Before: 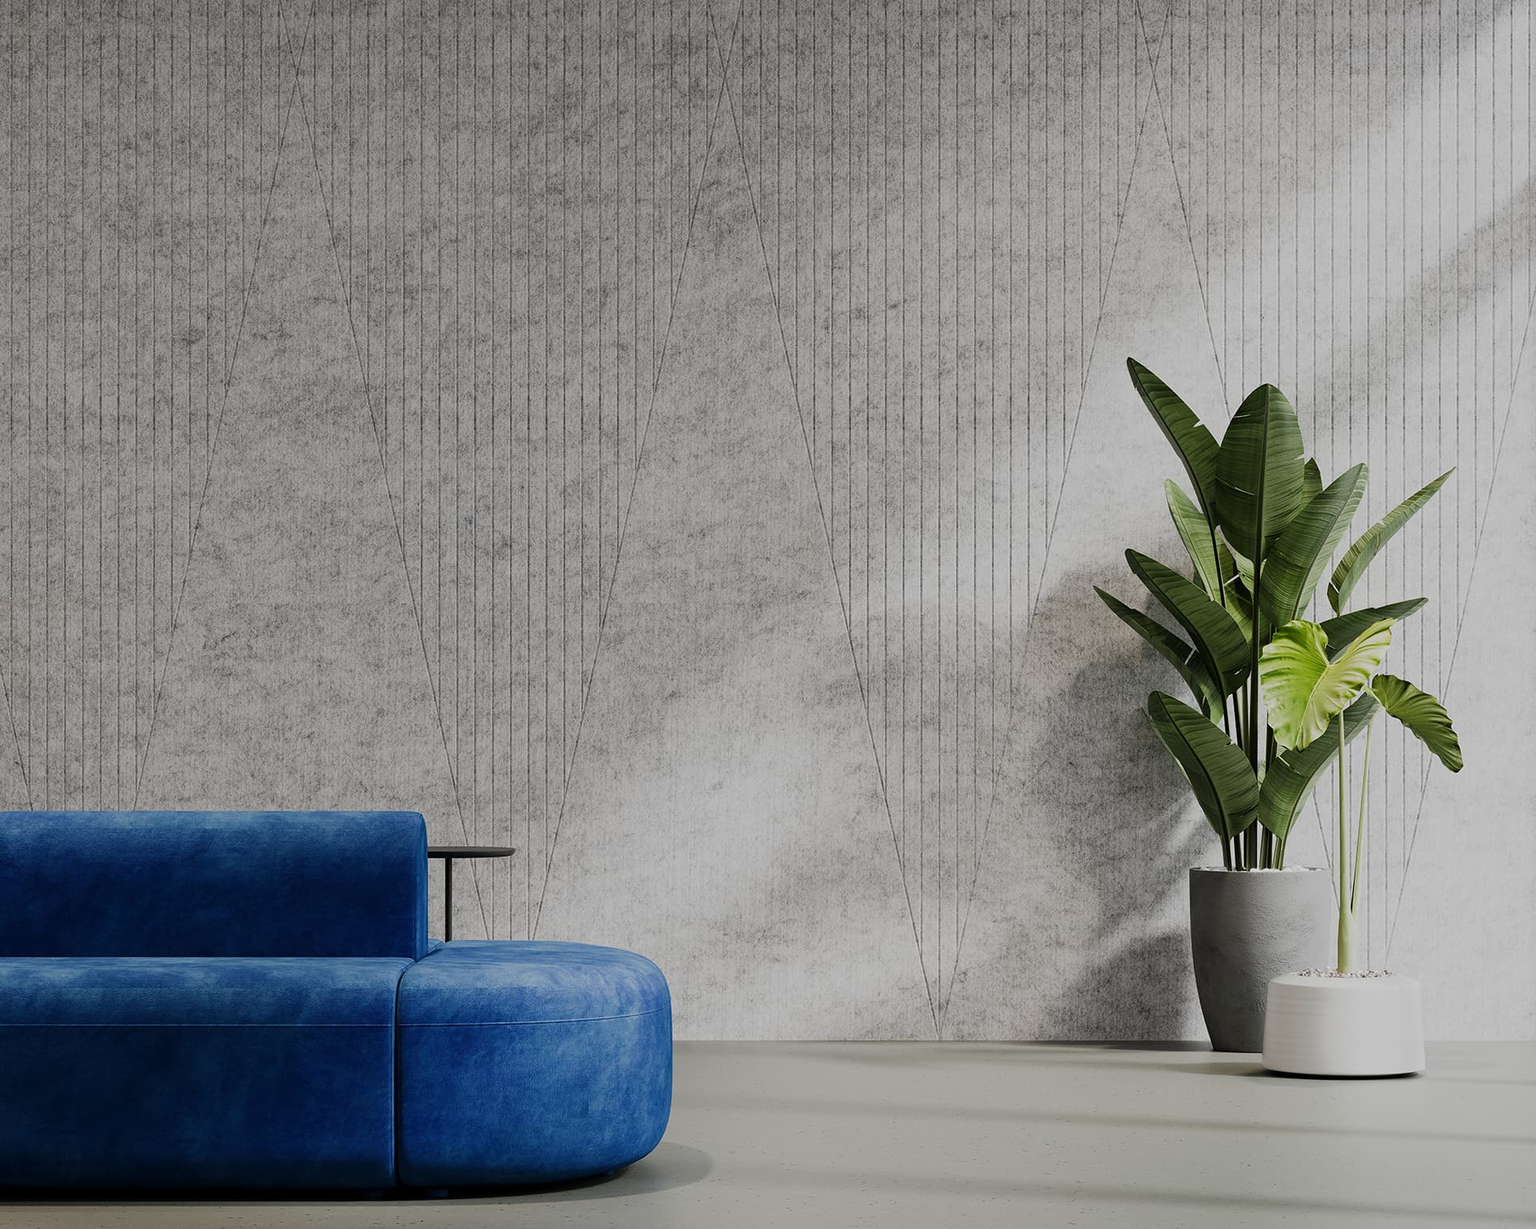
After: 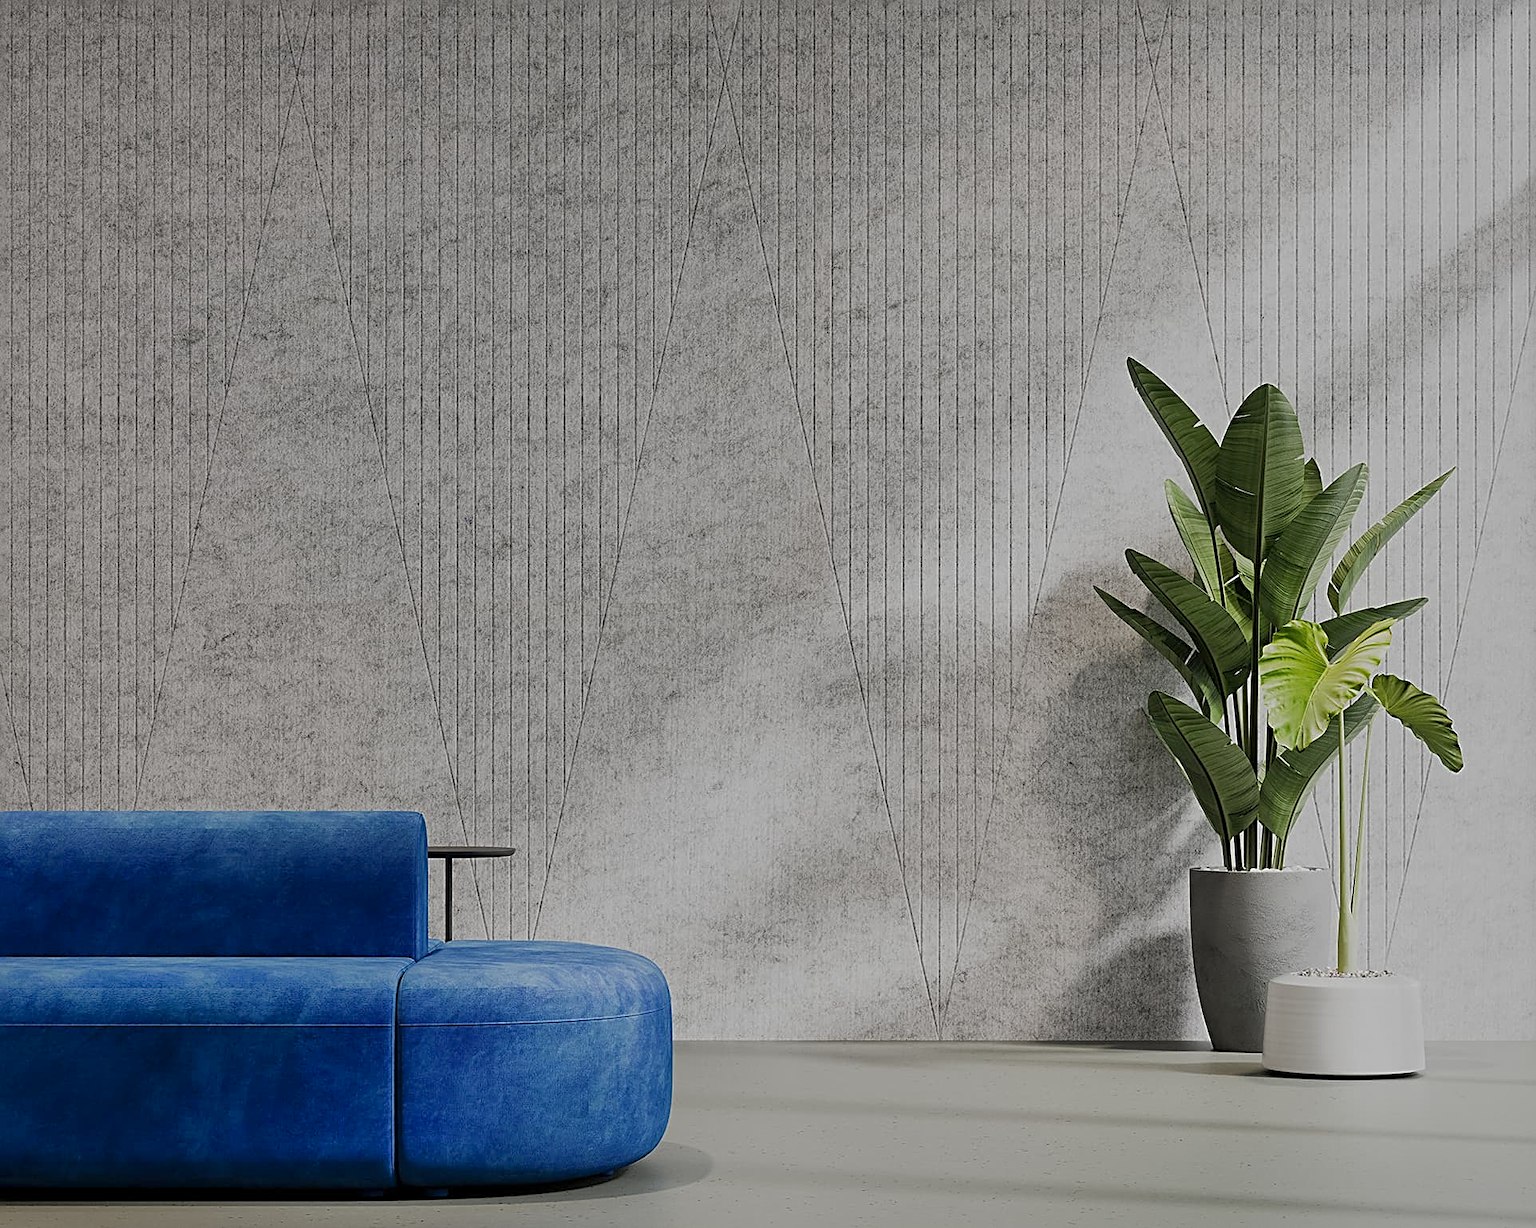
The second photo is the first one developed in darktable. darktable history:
shadows and highlights: on, module defaults
sharpen: radius 2.536, amount 0.628
